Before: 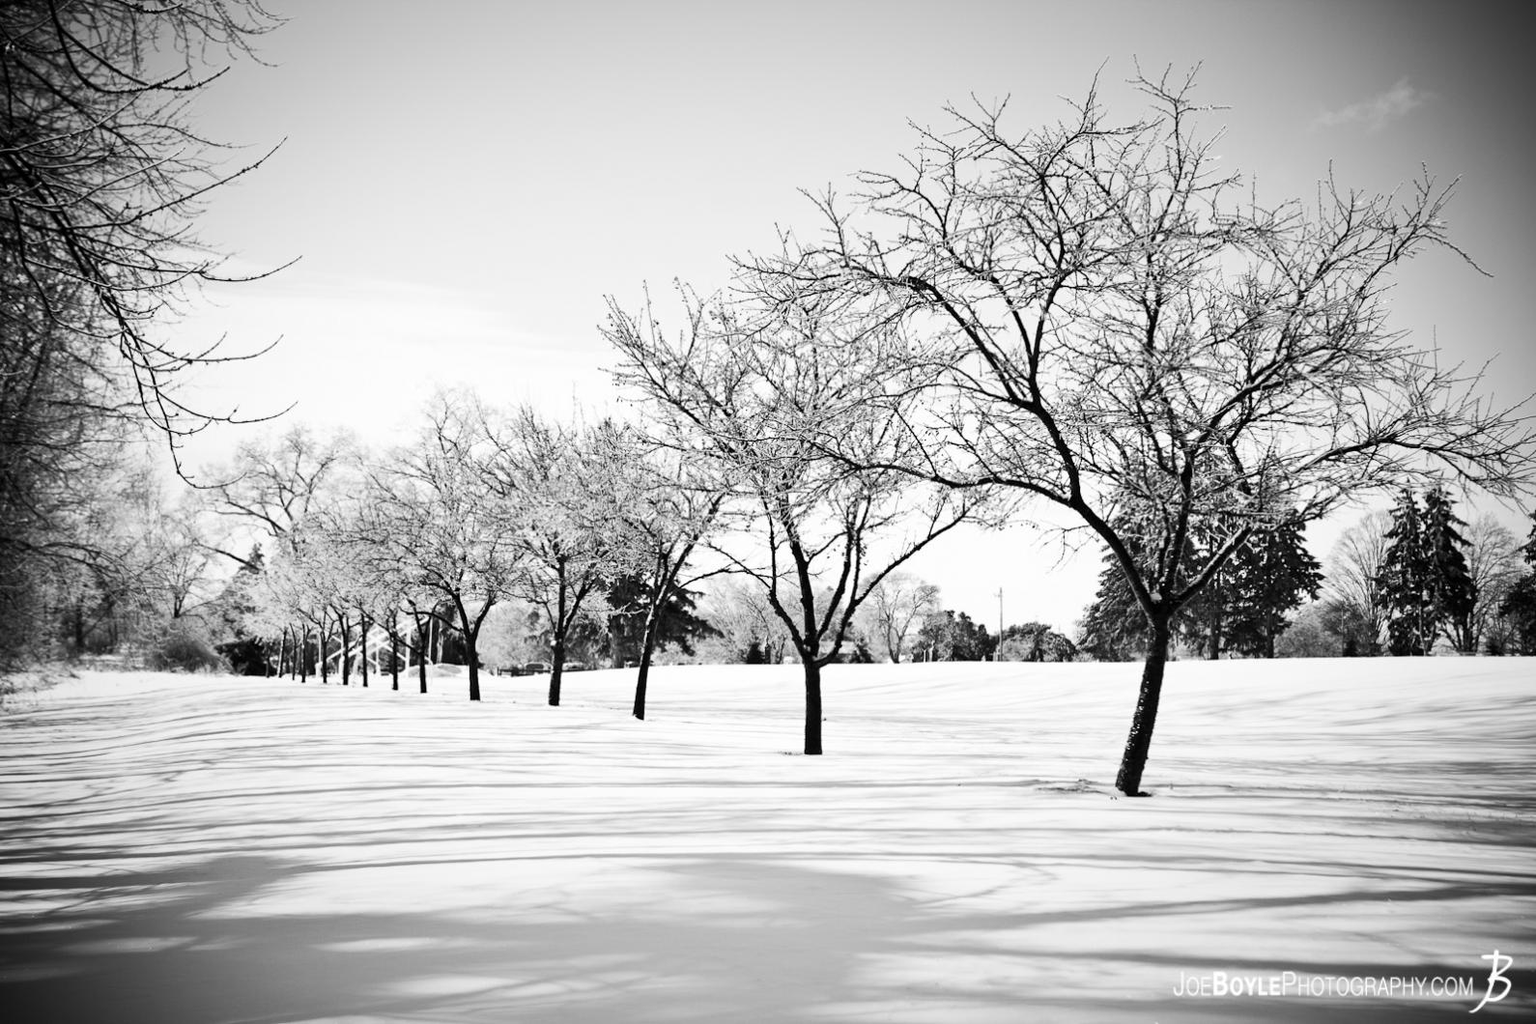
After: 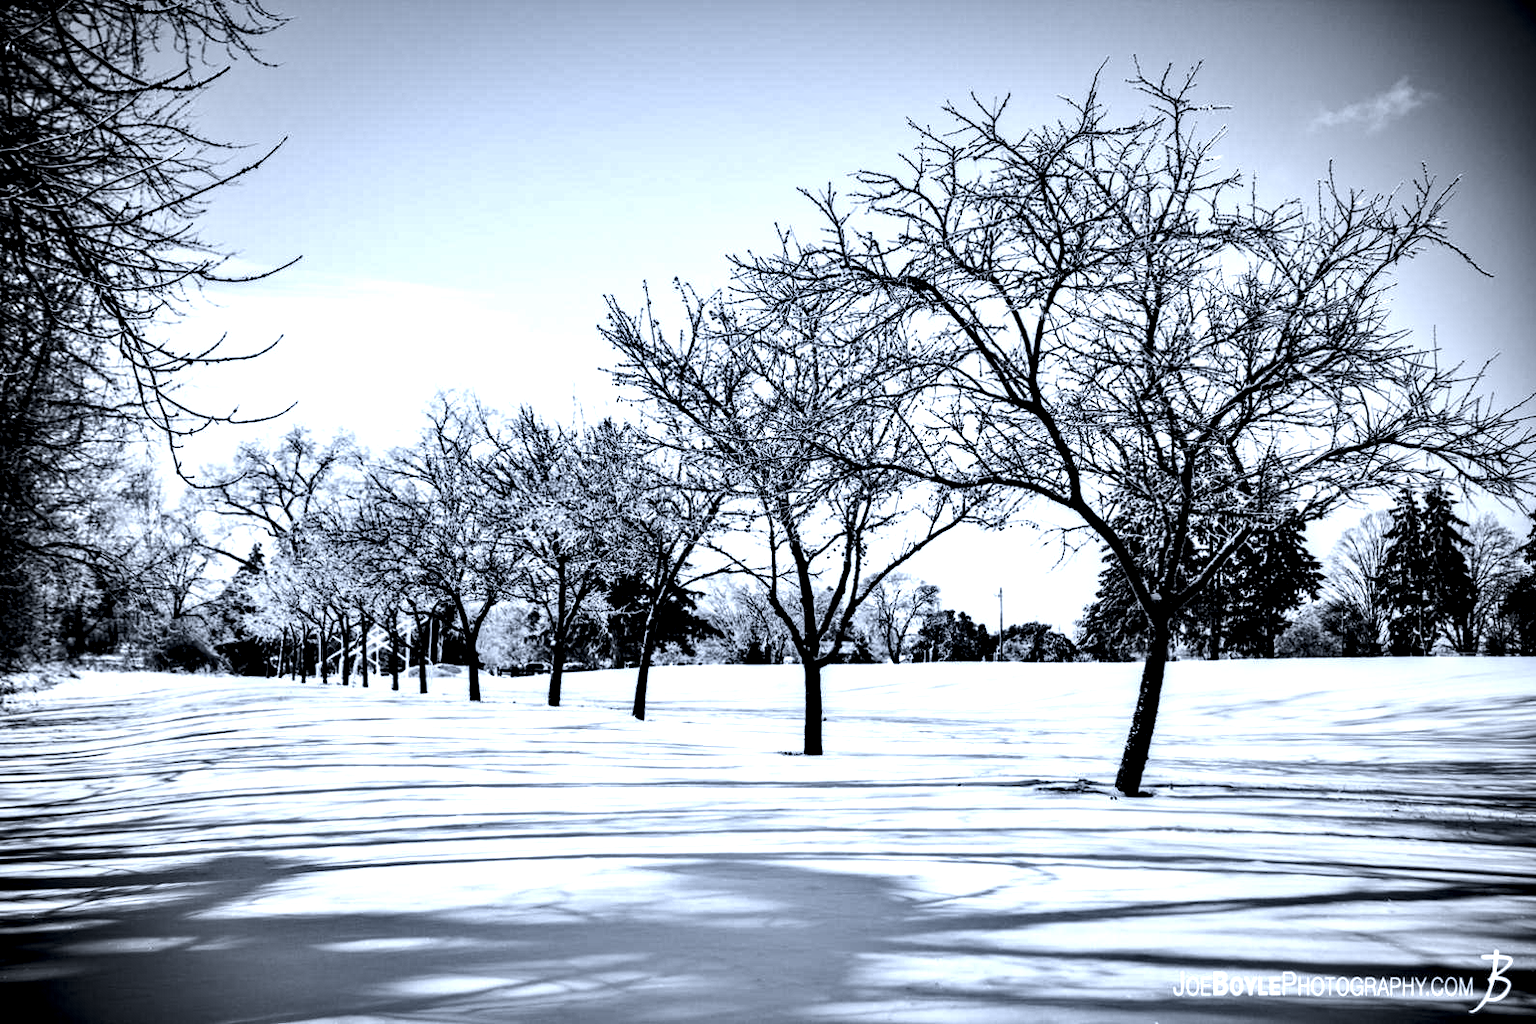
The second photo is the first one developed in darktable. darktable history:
local contrast: shadows 185%, detail 225%
shadows and highlights: soften with gaussian
white balance: red 0.926, green 1.003, blue 1.133
